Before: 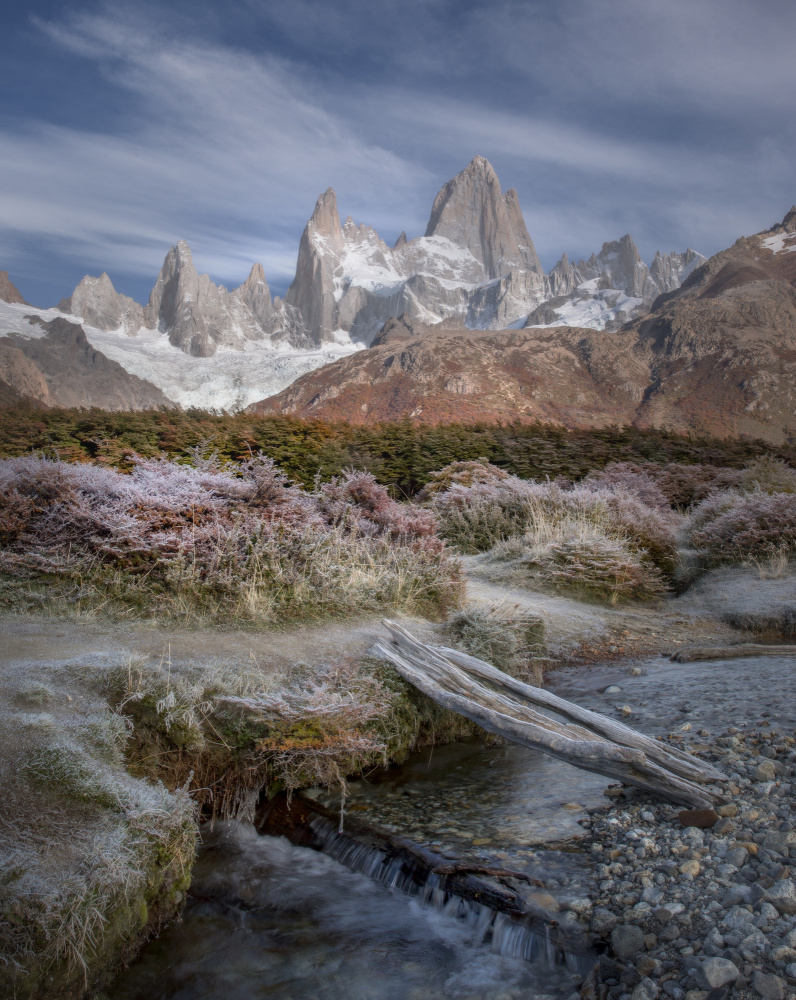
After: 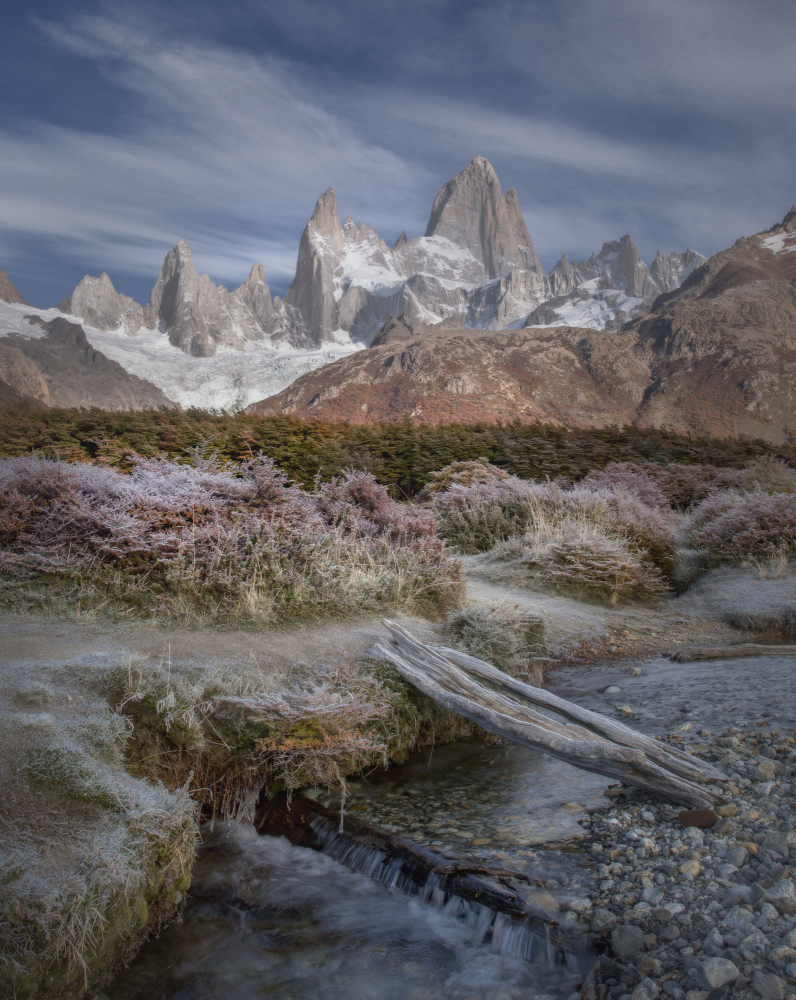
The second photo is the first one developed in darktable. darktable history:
local contrast: mode bilateral grid, contrast 15, coarseness 36, detail 106%, midtone range 0.2
shadows and highlights: shadows 43, highlights 7.35
color zones: curves: ch0 [(0, 0.465) (0.092, 0.596) (0.289, 0.464) (0.429, 0.453) (0.571, 0.464) (0.714, 0.455) (0.857, 0.462) (1, 0.465)]
contrast brightness saturation: contrast -0.068, brightness -0.043, saturation -0.108
